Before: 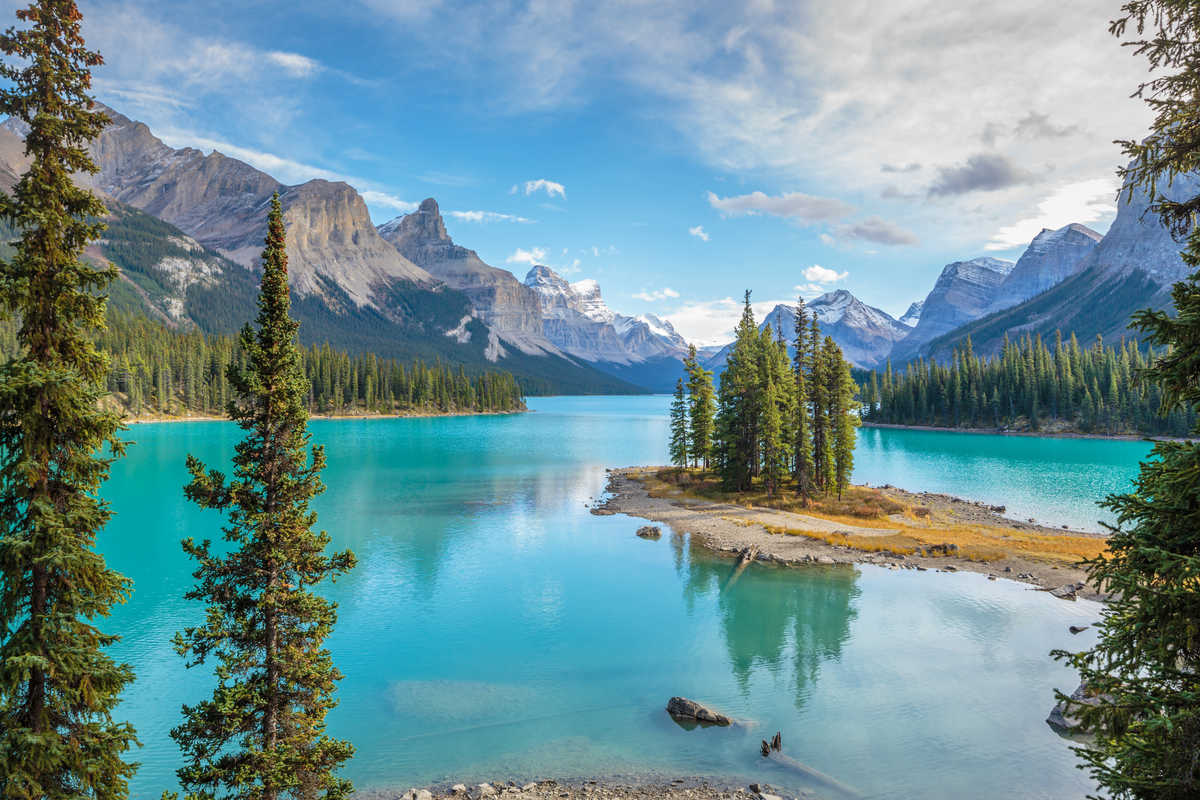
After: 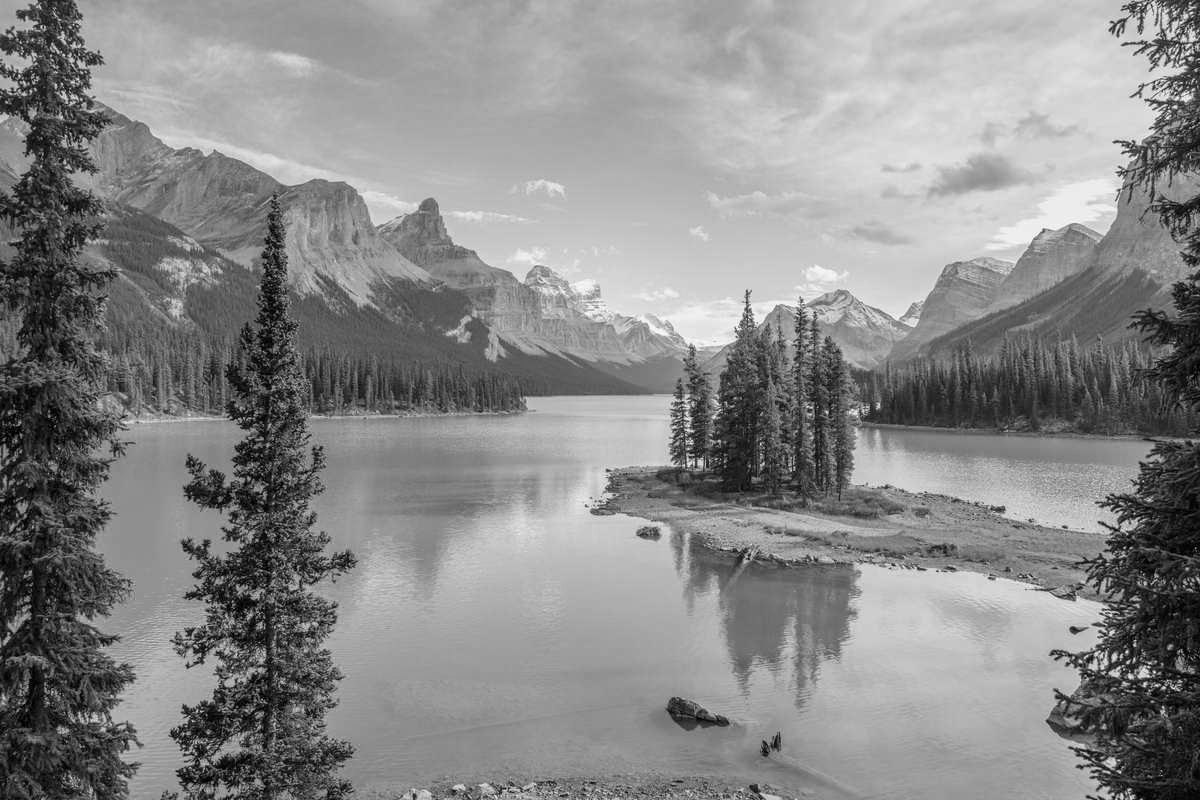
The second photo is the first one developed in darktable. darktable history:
color calibration: output gray [0.22, 0.42, 0.37, 0], gray › normalize channels true, illuminant same as pipeline (D50), adaptation XYZ, x 0.346, y 0.359, gamut compression 0
